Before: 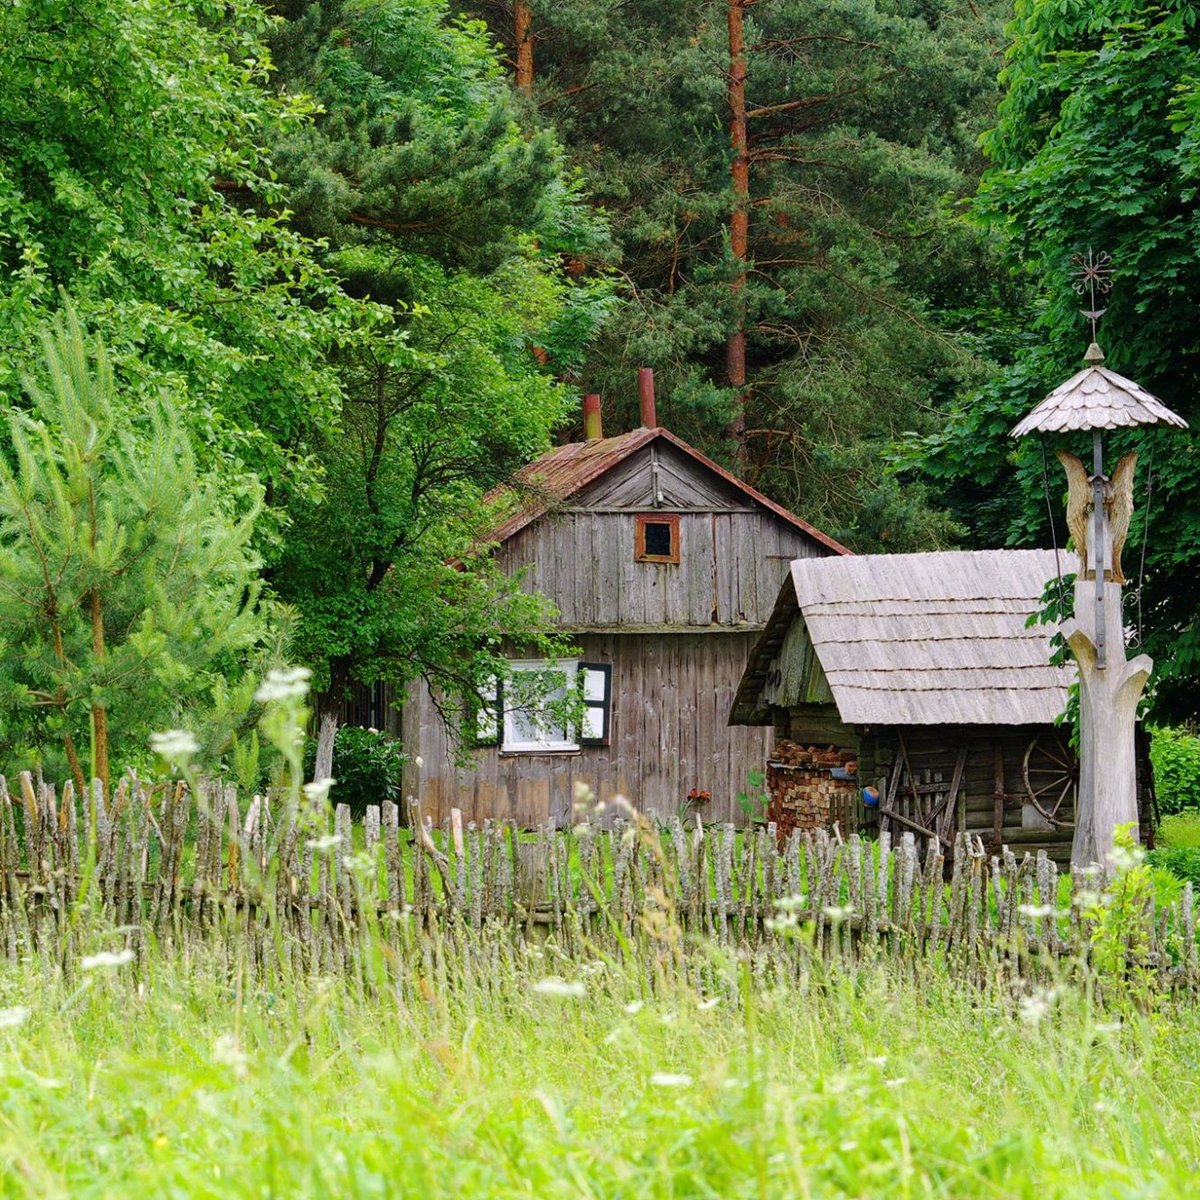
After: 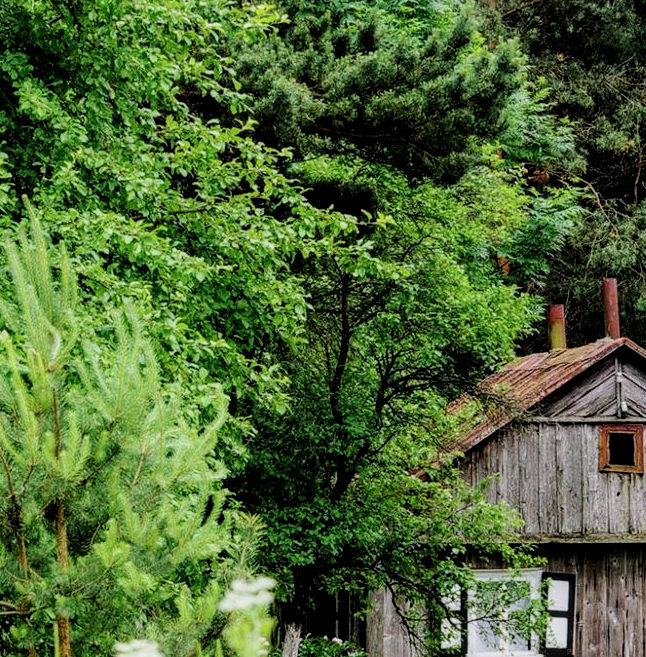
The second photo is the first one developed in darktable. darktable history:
crop and rotate: left 3.06%, top 7.546%, right 43.051%, bottom 37.666%
local contrast: detail 130%
filmic rgb: black relative exposure -5.13 EV, white relative exposure 3.97 EV, hardness 2.9, contrast 1.4, highlights saturation mix -29.51%, iterations of high-quality reconstruction 10
